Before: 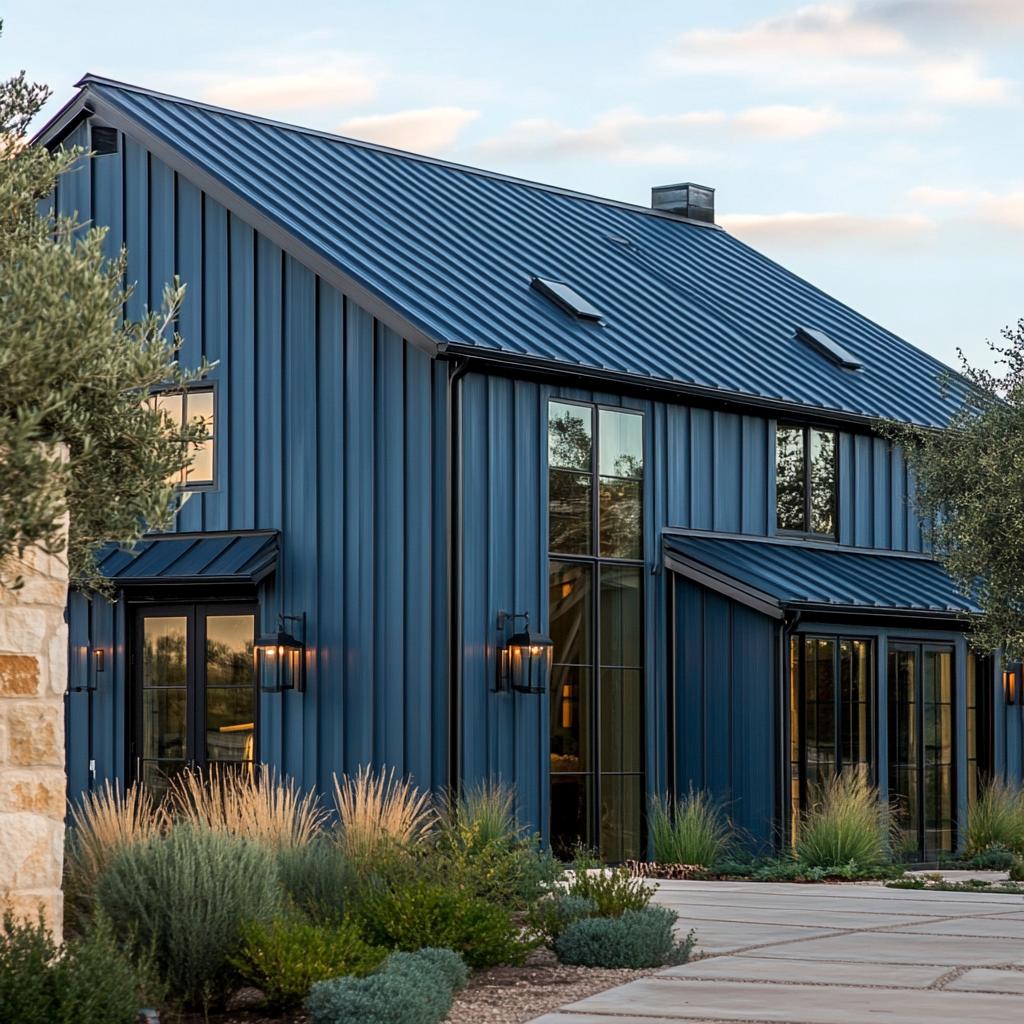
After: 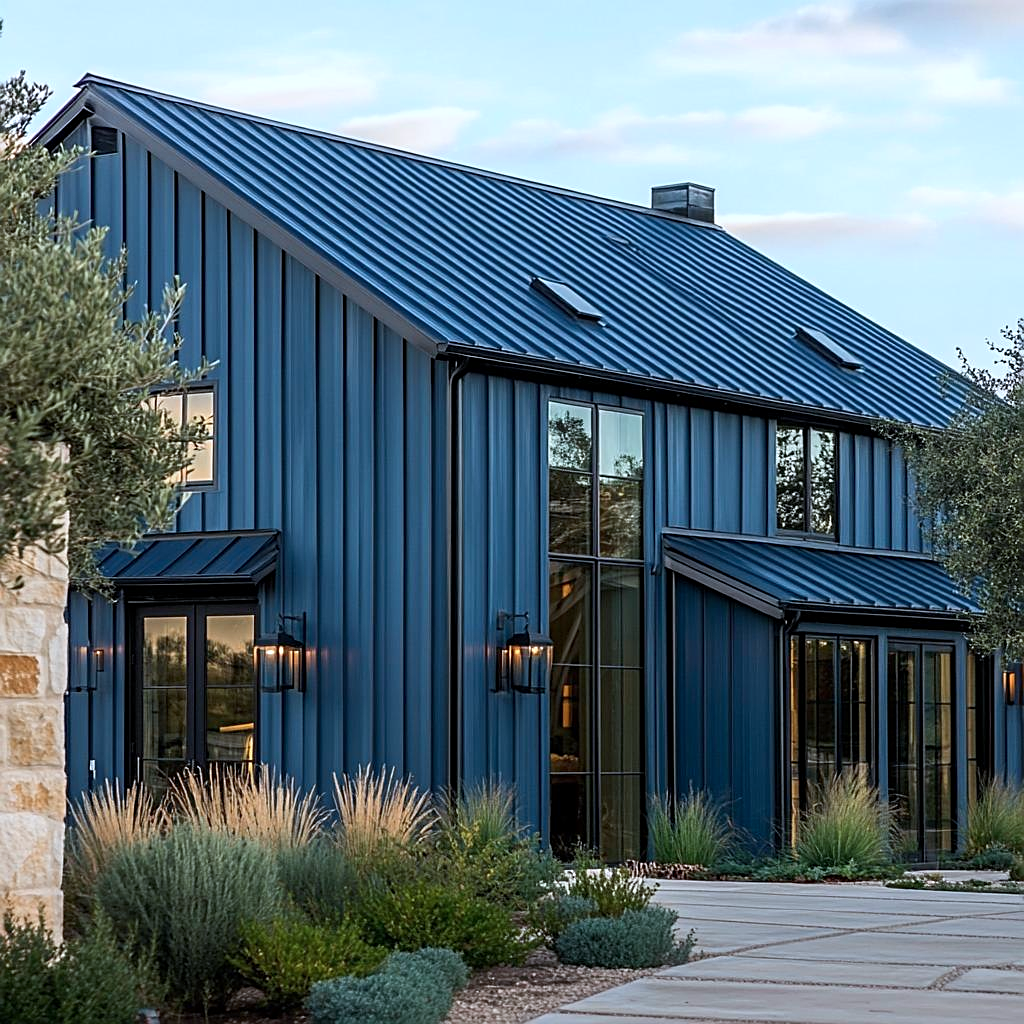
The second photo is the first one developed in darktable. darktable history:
color calibration: illuminant custom, x 0.368, y 0.373, temperature 4346.67 K, saturation algorithm version 1 (2020)
sharpen: on, module defaults
